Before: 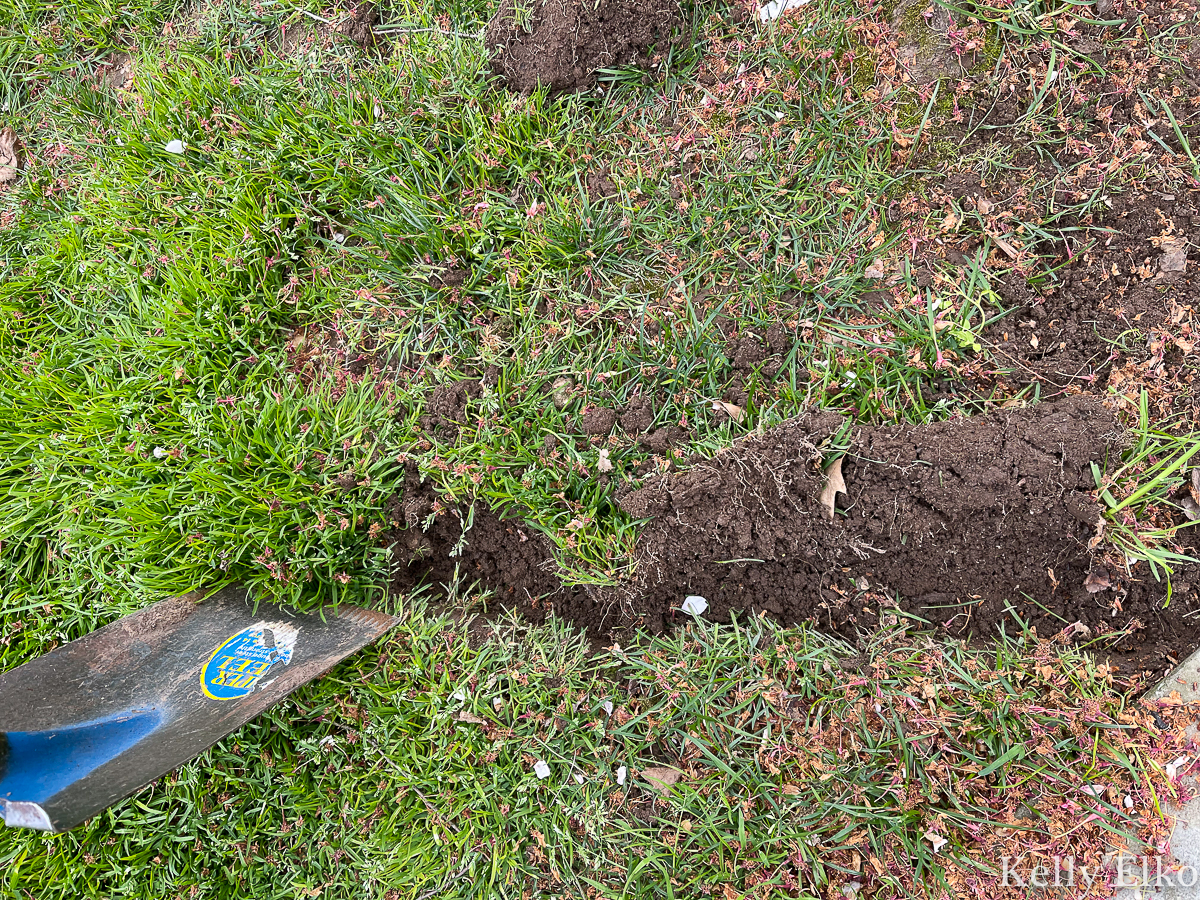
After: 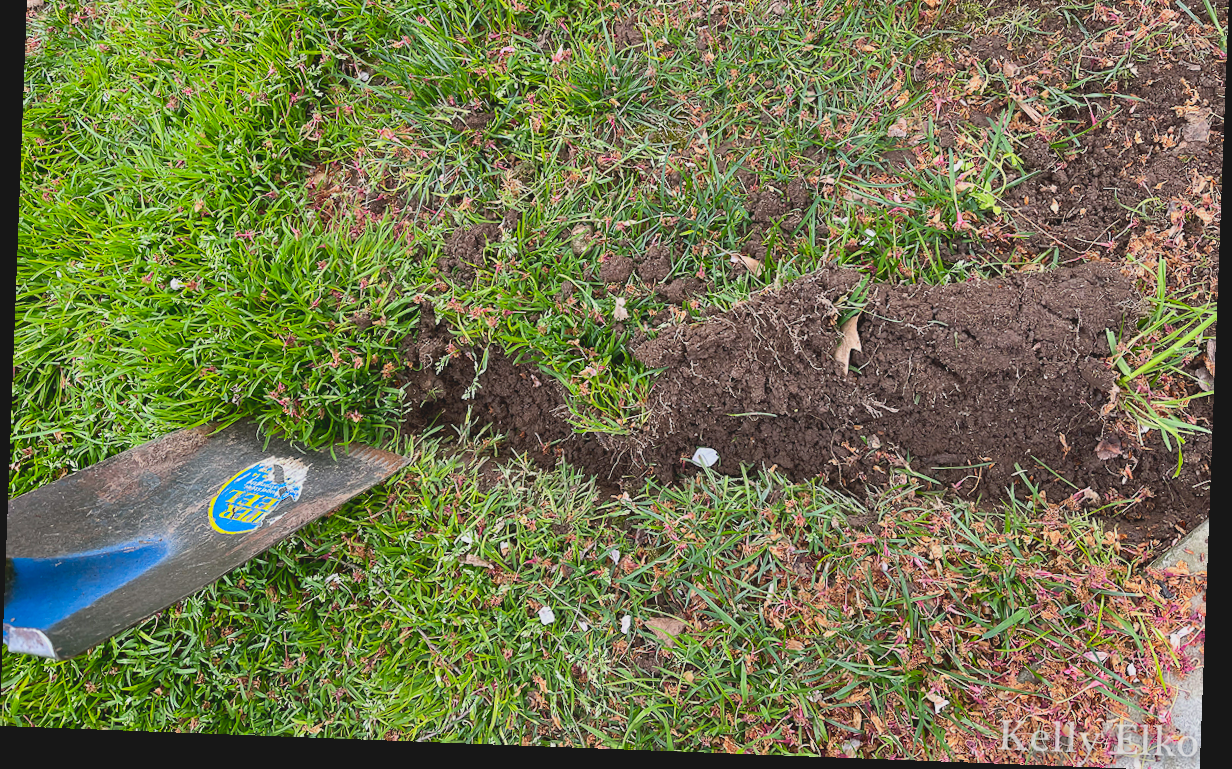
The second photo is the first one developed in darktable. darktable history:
white balance: red 1, blue 1
crop and rotate: top 18.507%
rotate and perspective: rotation 2.17°, automatic cropping off
lowpass: radius 0.1, contrast 0.85, saturation 1.1, unbound 0
